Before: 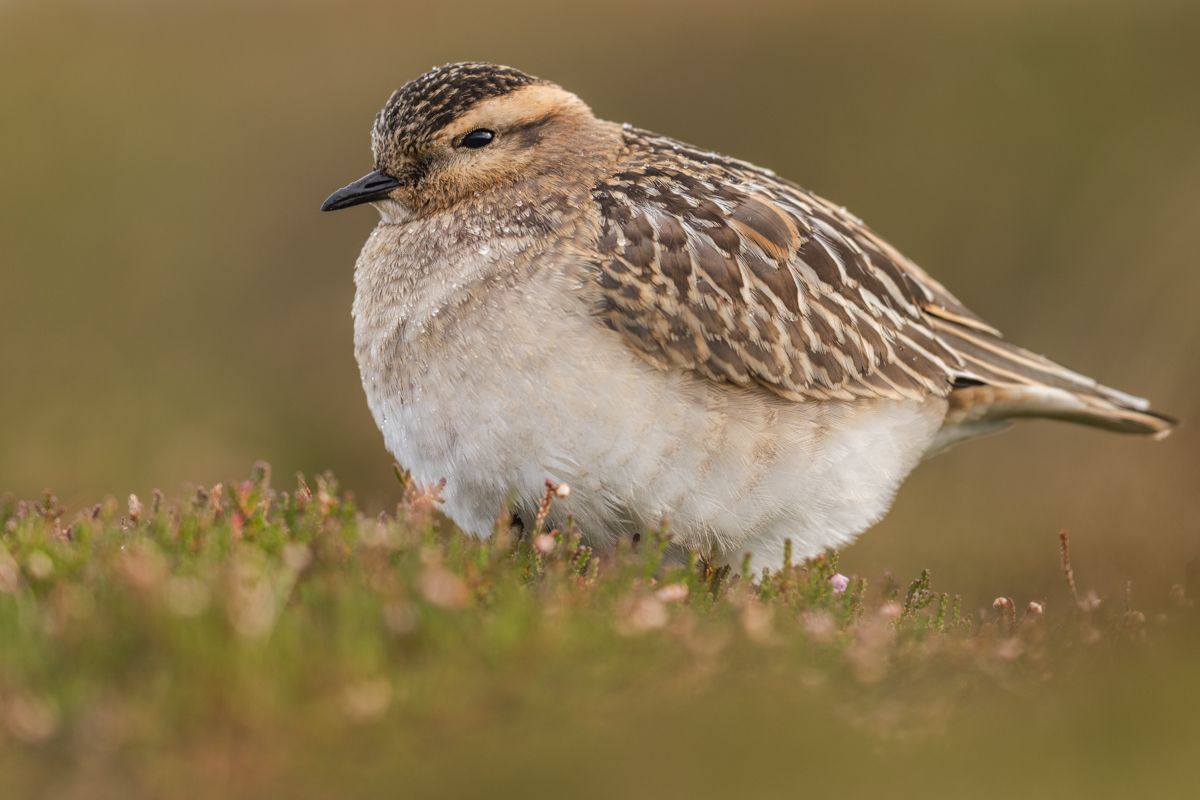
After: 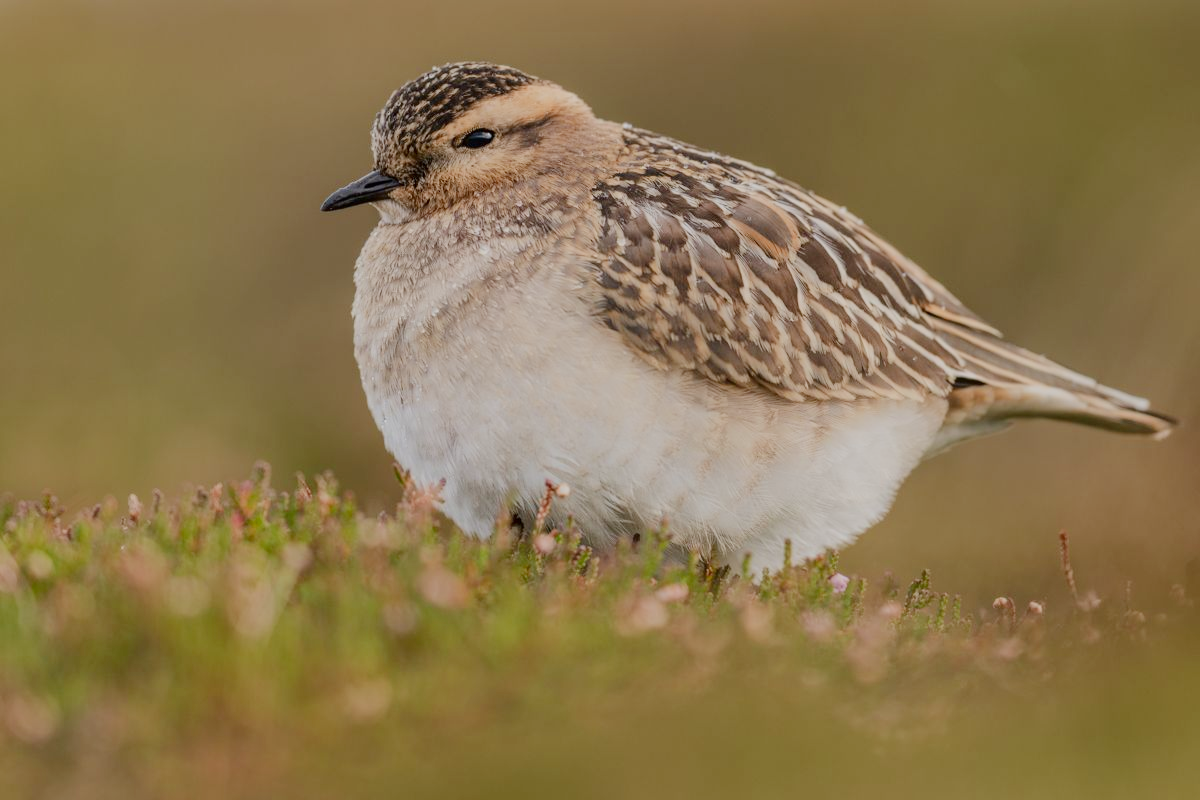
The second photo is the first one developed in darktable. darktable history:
exposure: black level correction 0, exposure 0.699 EV, compensate exposure bias true, compensate highlight preservation false
filmic rgb: black relative exposure -7.99 EV, white relative exposure 8.02 EV, hardness 2.44, latitude 9.3%, contrast 0.716, highlights saturation mix 9.72%, shadows ↔ highlights balance 2.22%
contrast brightness saturation: contrast 0.201, brightness -0.104, saturation 0.103
